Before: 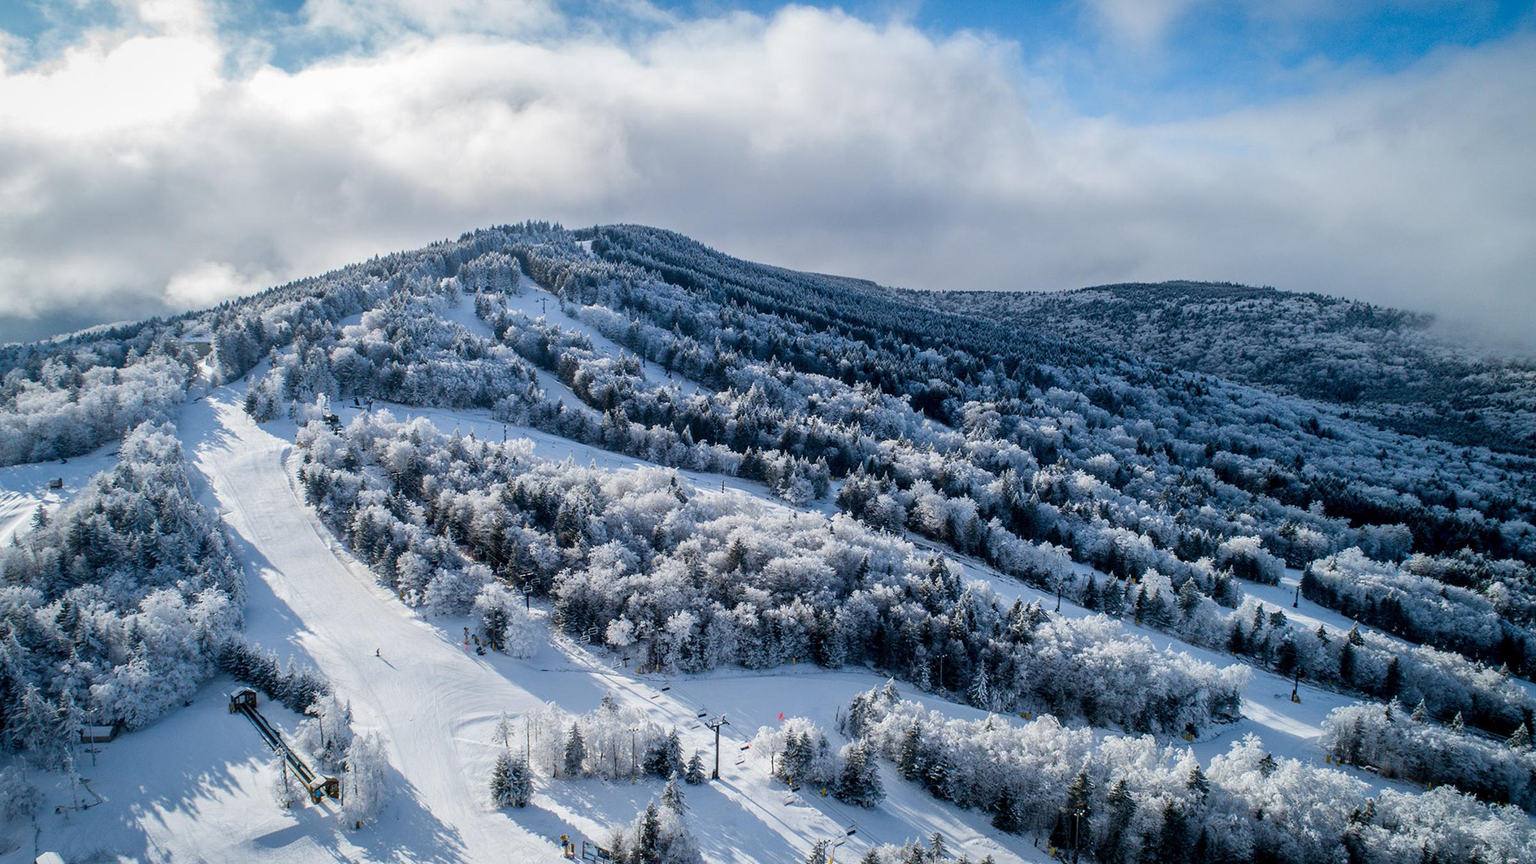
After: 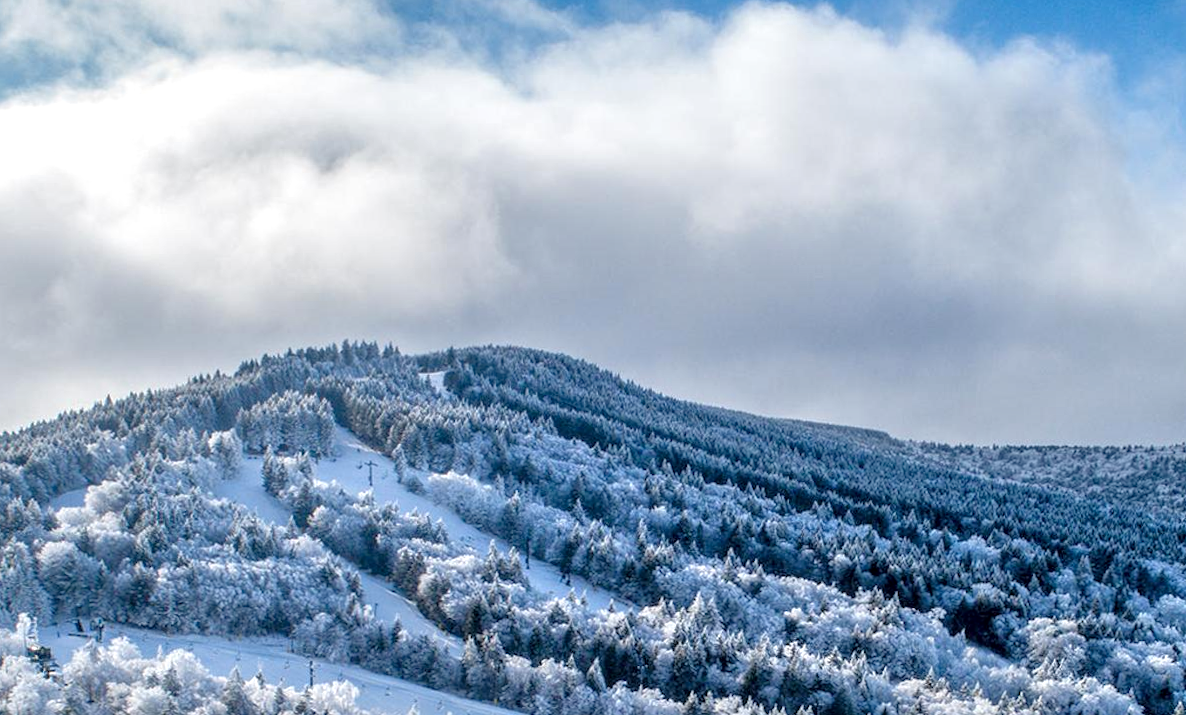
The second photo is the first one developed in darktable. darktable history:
levels: levels [0, 0.492, 0.984]
crop: left 19.556%, right 30.401%, bottom 46.458%
rotate and perspective: rotation -0.45°, automatic cropping original format, crop left 0.008, crop right 0.992, crop top 0.012, crop bottom 0.988
local contrast: on, module defaults
tone equalizer: -7 EV 0.15 EV, -6 EV 0.6 EV, -5 EV 1.15 EV, -4 EV 1.33 EV, -3 EV 1.15 EV, -2 EV 0.6 EV, -1 EV 0.15 EV, mask exposure compensation -0.5 EV
